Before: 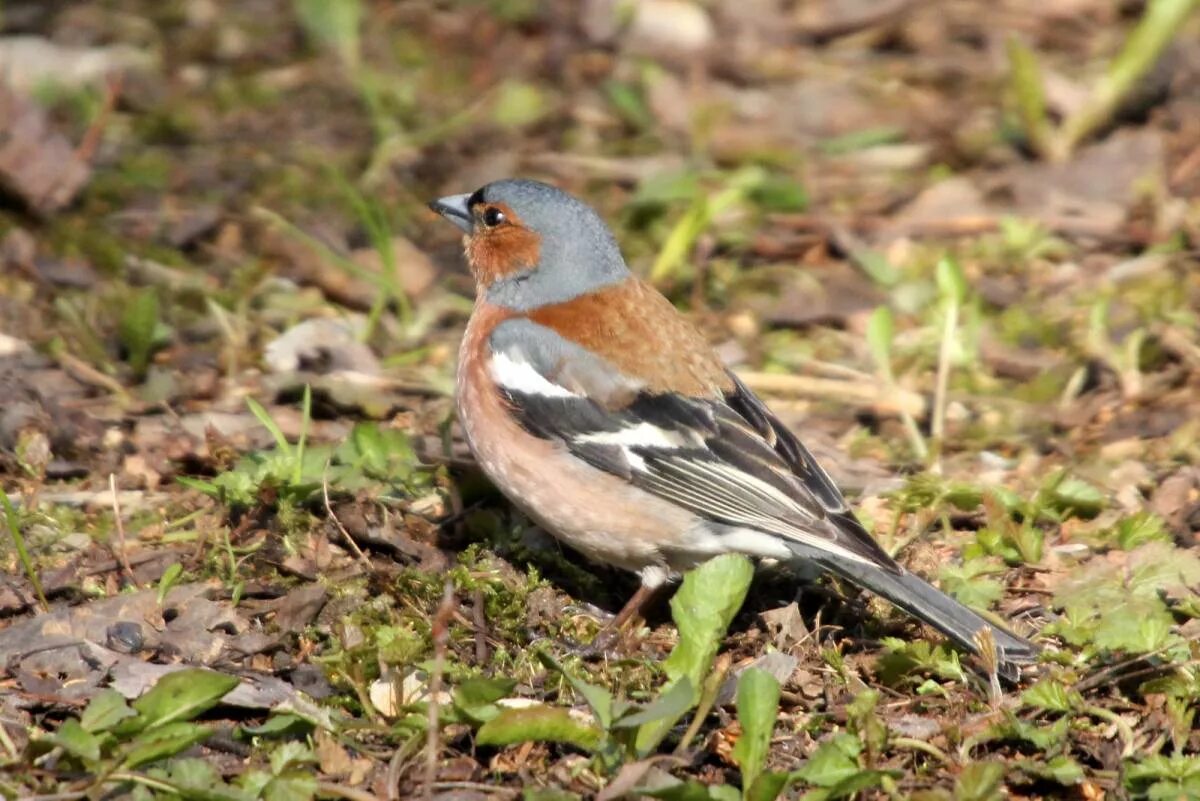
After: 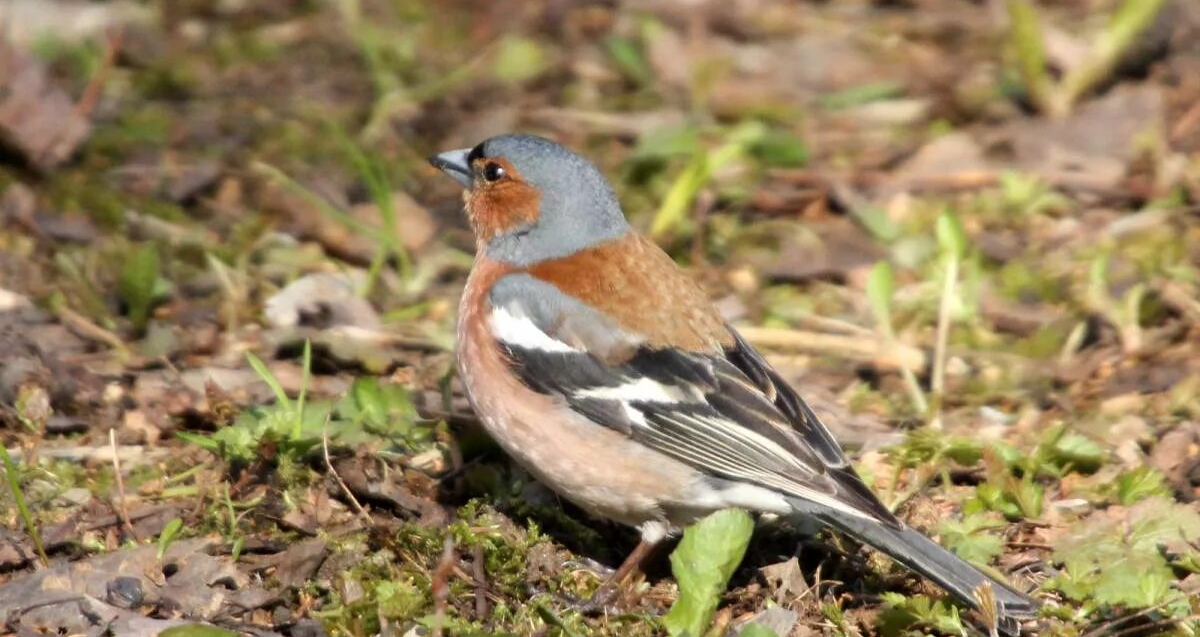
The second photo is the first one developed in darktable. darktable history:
crop and rotate: top 5.656%, bottom 14.773%
